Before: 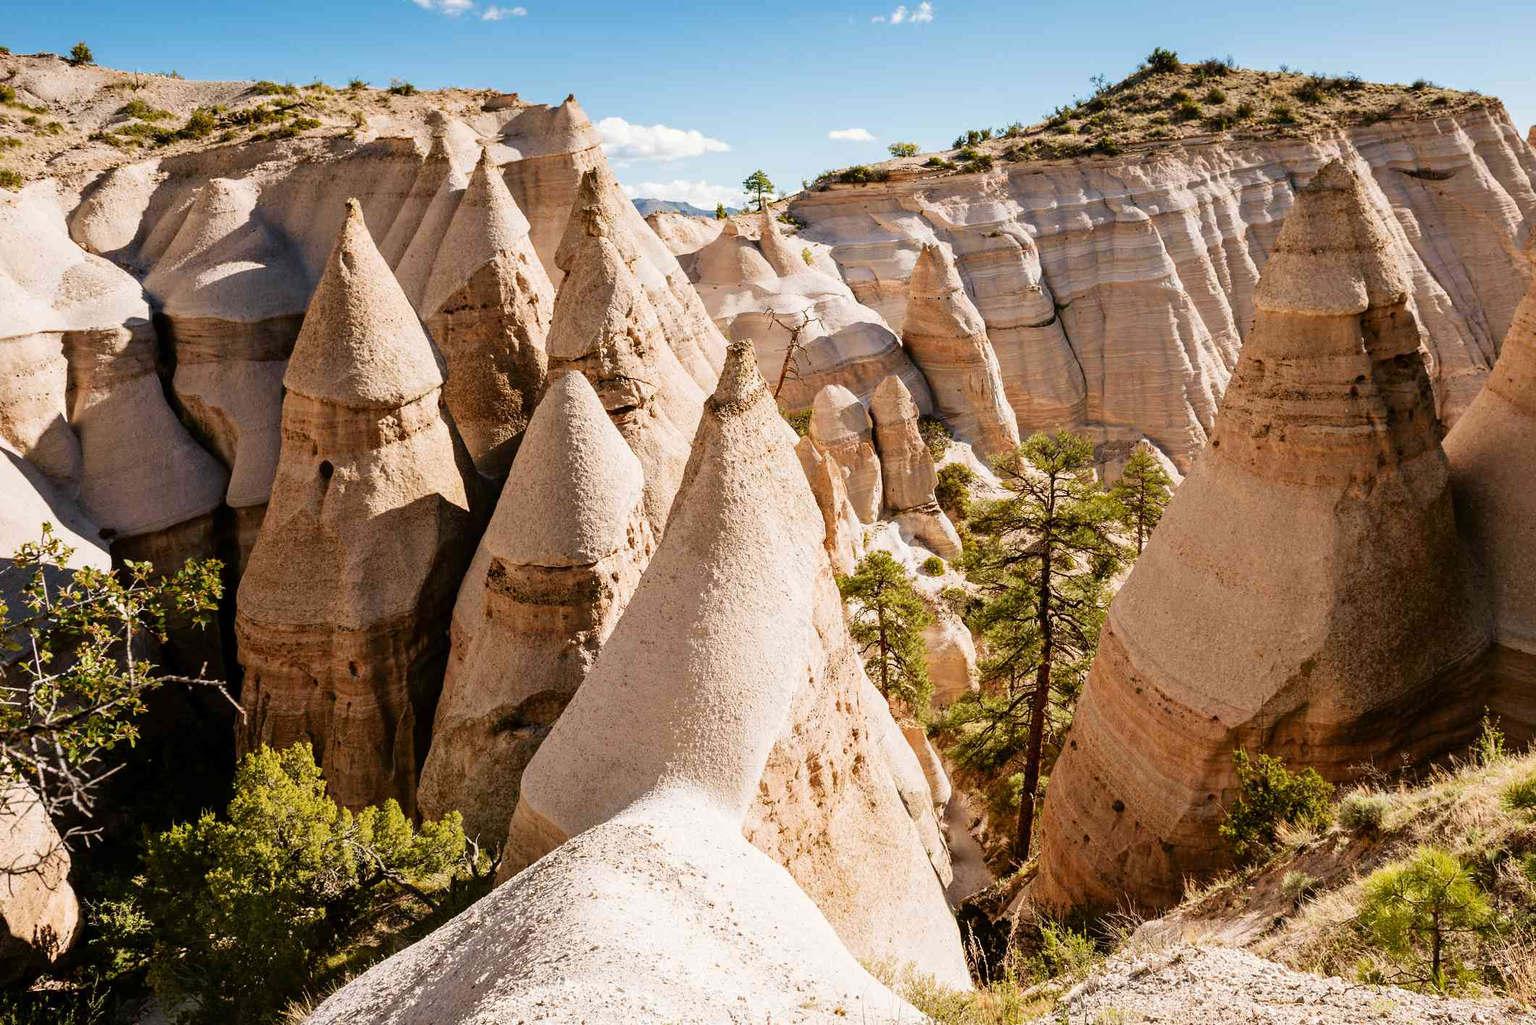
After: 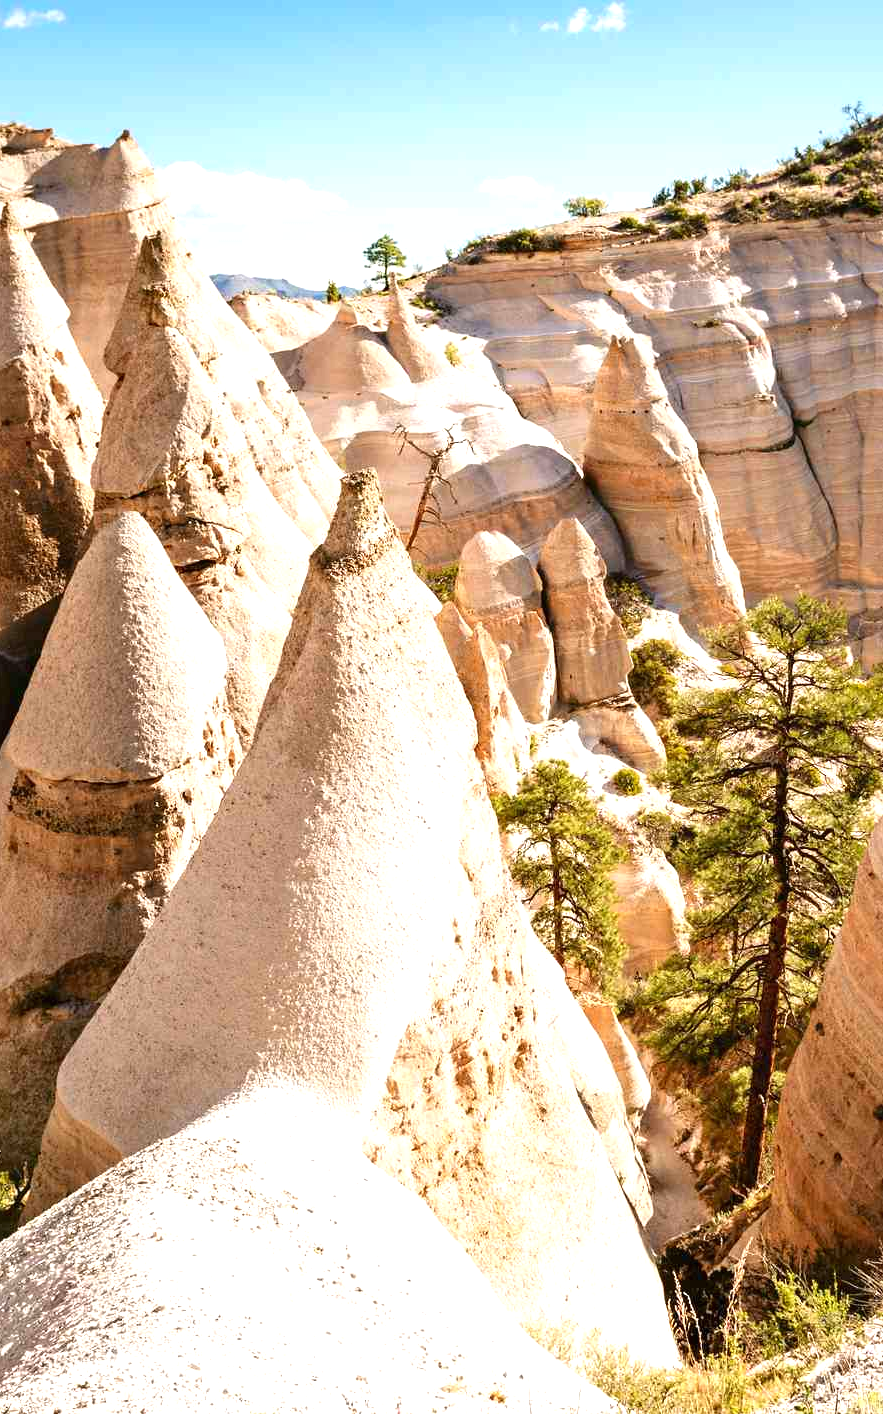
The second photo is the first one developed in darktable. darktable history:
crop: left 31.229%, right 27.105%
exposure: black level correction 0, exposure 0.7 EV, compensate exposure bias true, compensate highlight preservation false
